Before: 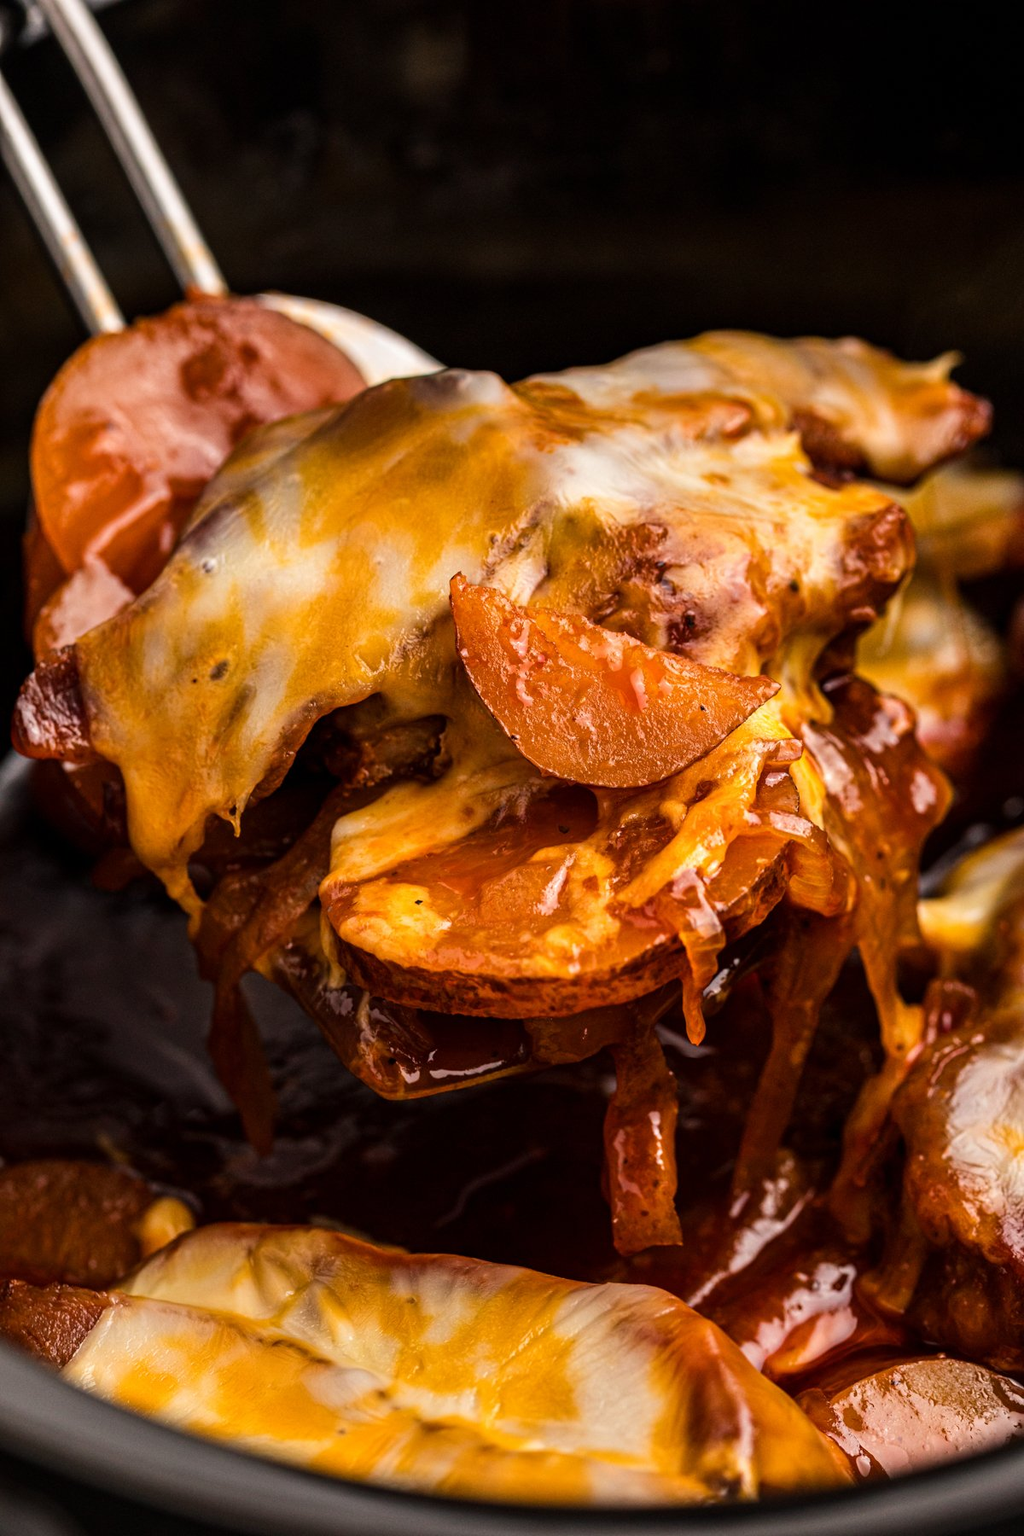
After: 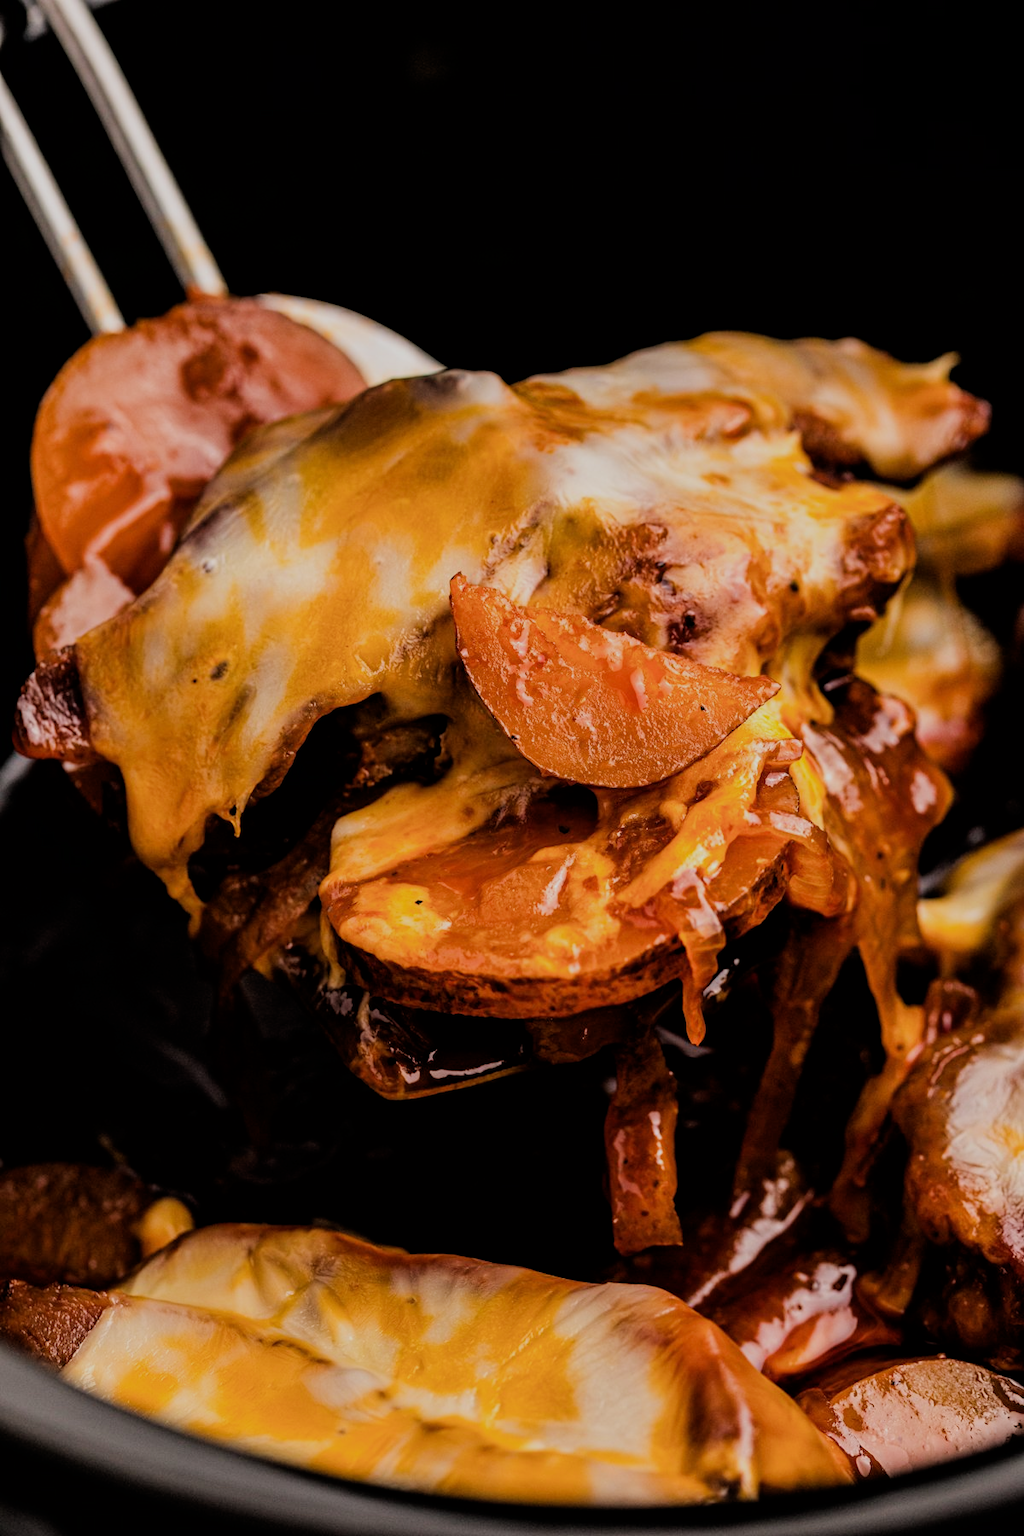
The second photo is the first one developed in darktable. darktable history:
filmic rgb: black relative exposure -4.72 EV, white relative exposure 4.8 EV, threshold 3 EV, hardness 2.34, latitude 36.29%, contrast 1.048, highlights saturation mix 0.926%, shadows ↔ highlights balance 1.26%, enable highlight reconstruction true
